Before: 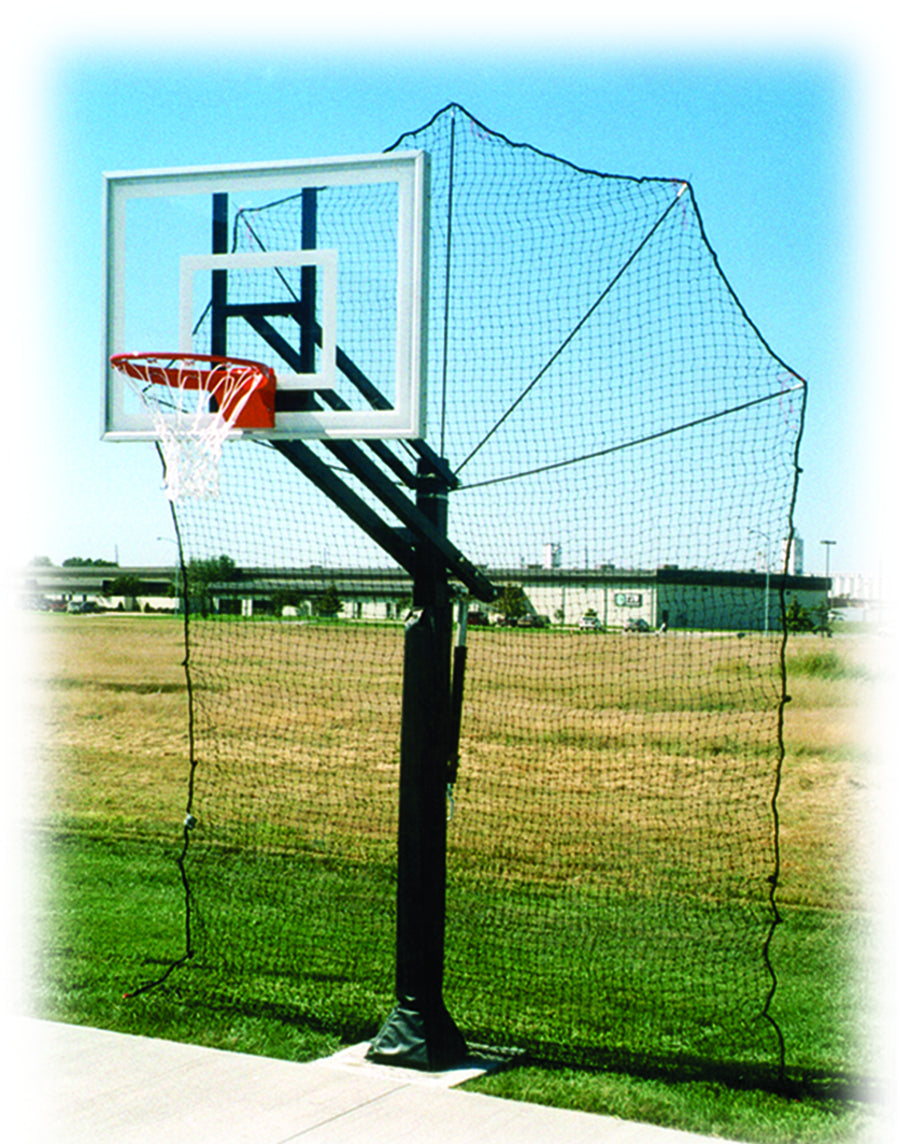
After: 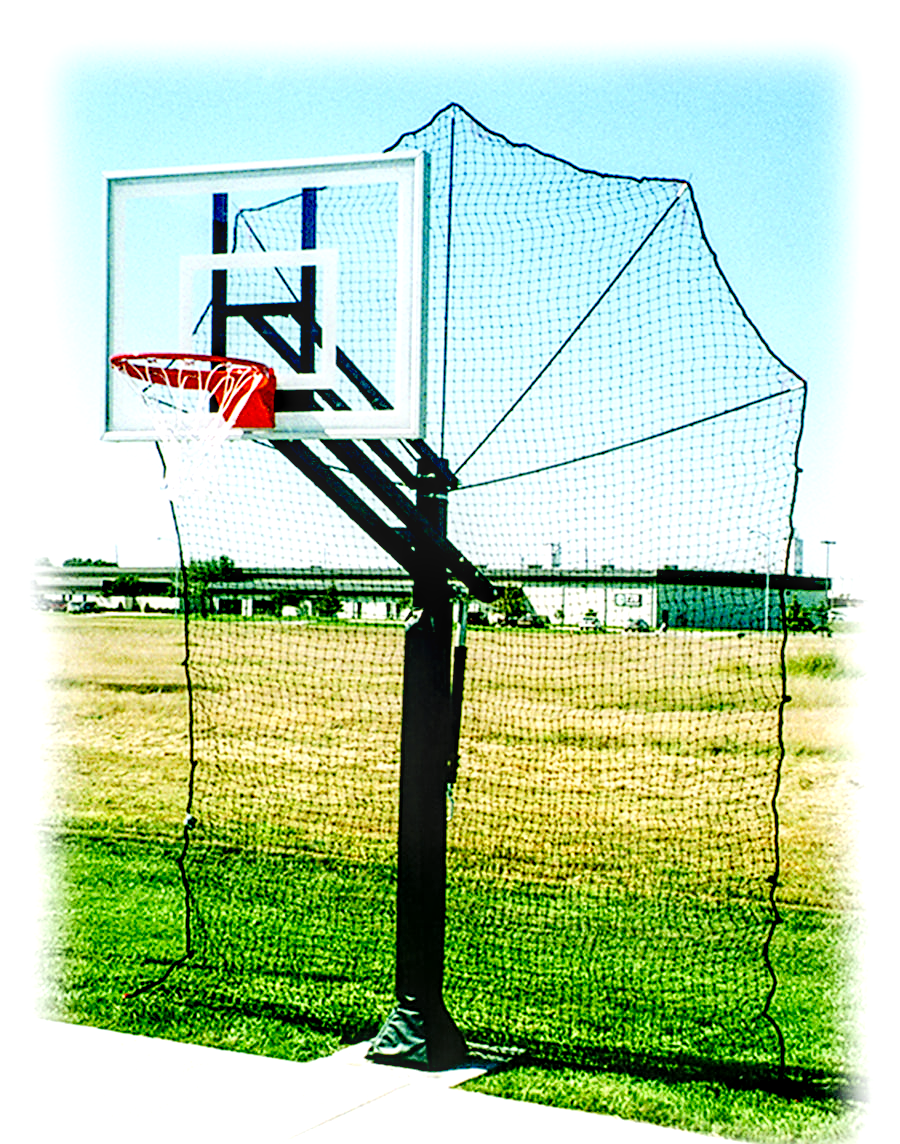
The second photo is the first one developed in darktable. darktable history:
sharpen: on, module defaults
local contrast: detail 150%
base curve: curves: ch0 [(0, 0) (0.036, 0.025) (0.121, 0.166) (0.206, 0.329) (0.605, 0.79) (1, 1)], fusion 1, preserve colors none
tone equalizer: edges refinement/feathering 500, mask exposure compensation -1.57 EV, preserve details no
